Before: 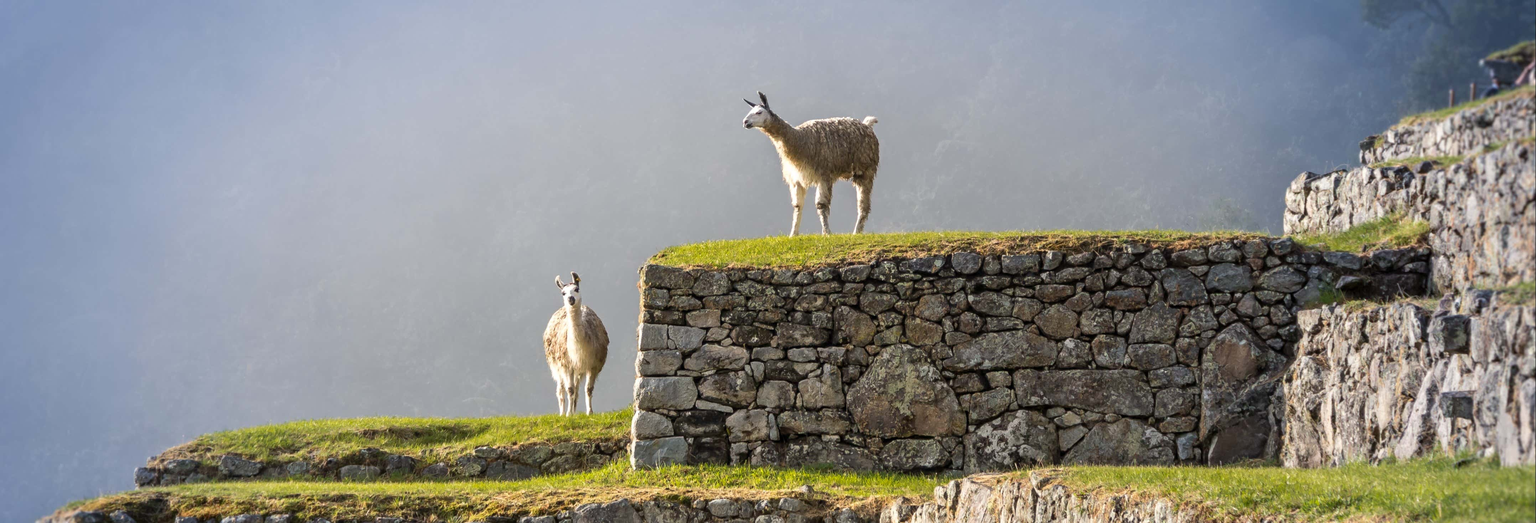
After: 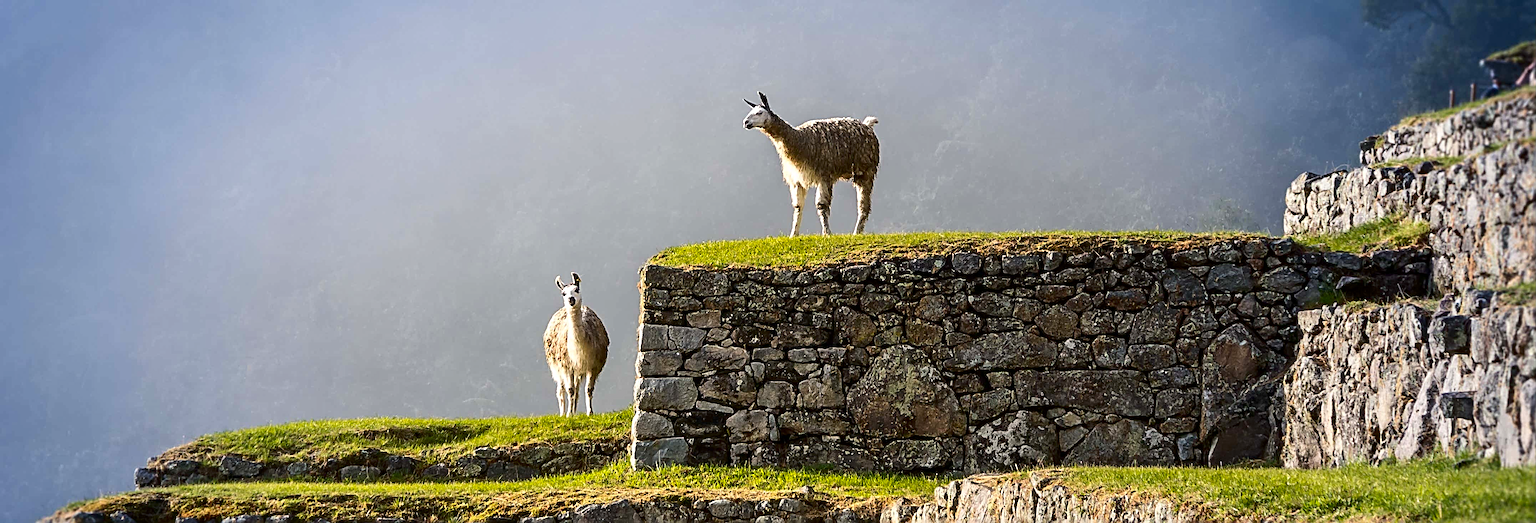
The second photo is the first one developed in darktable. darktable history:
sharpen: radius 3.69, amount 0.928
contrast brightness saturation: contrast 0.19, brightness -0.11, saturation 0.21
